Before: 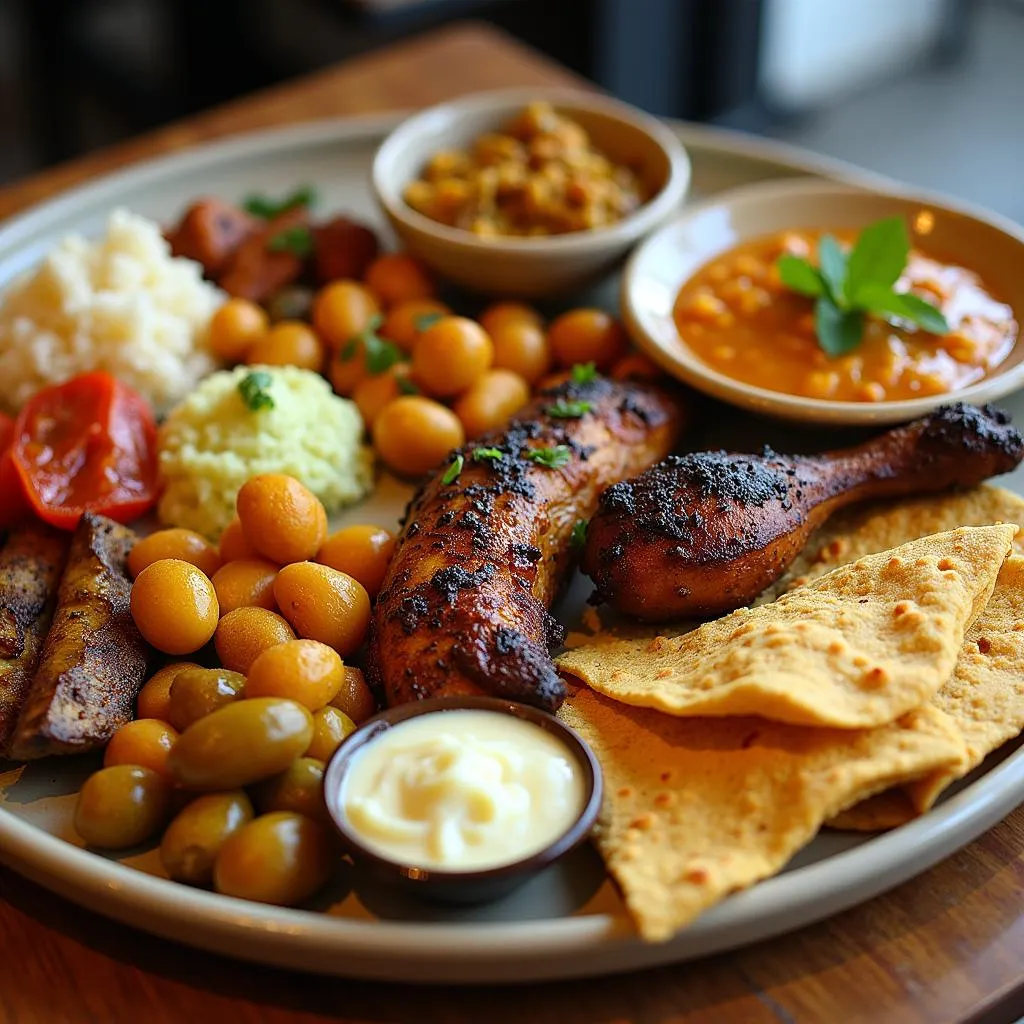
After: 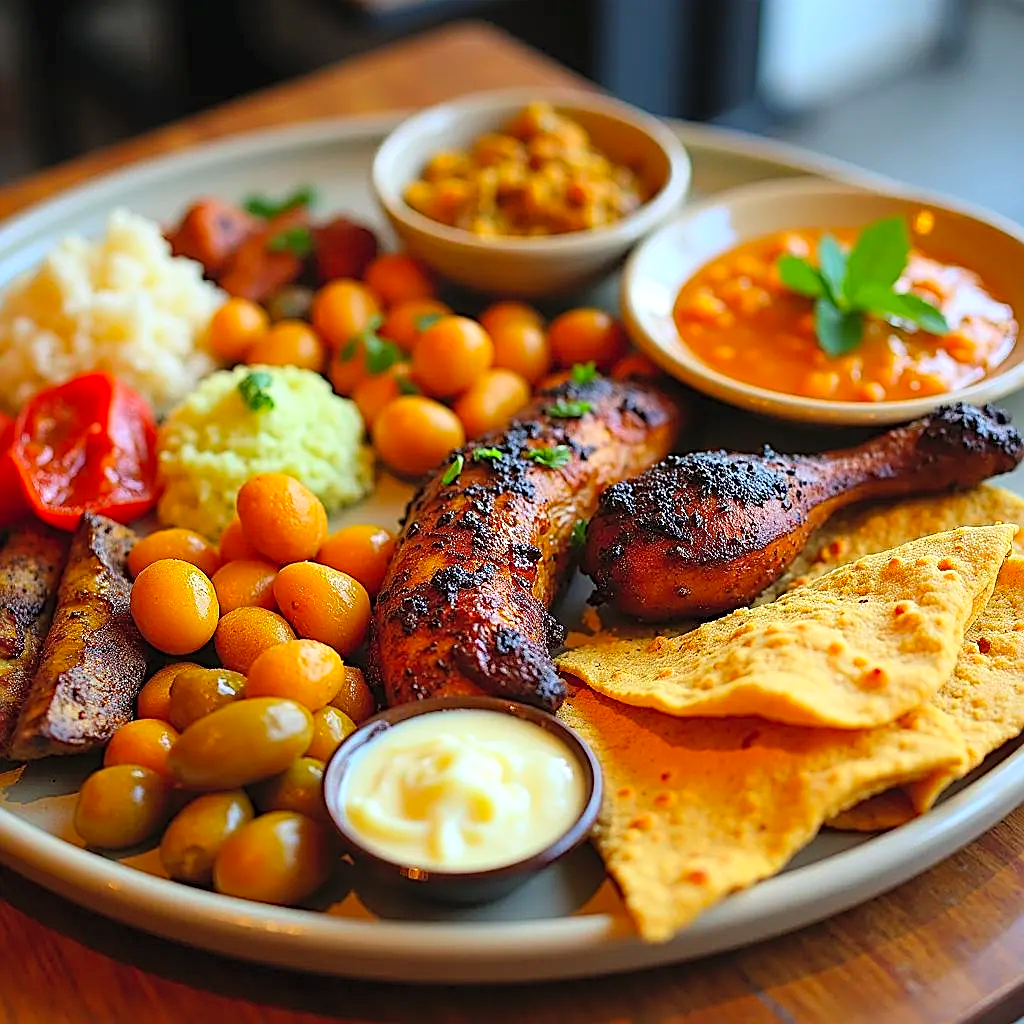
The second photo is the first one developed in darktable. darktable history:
contrast brightness saturation: contrast 0.066, brightness 0.172, saturation 0.4
sharpen: radius 2.53, amount 0.622
